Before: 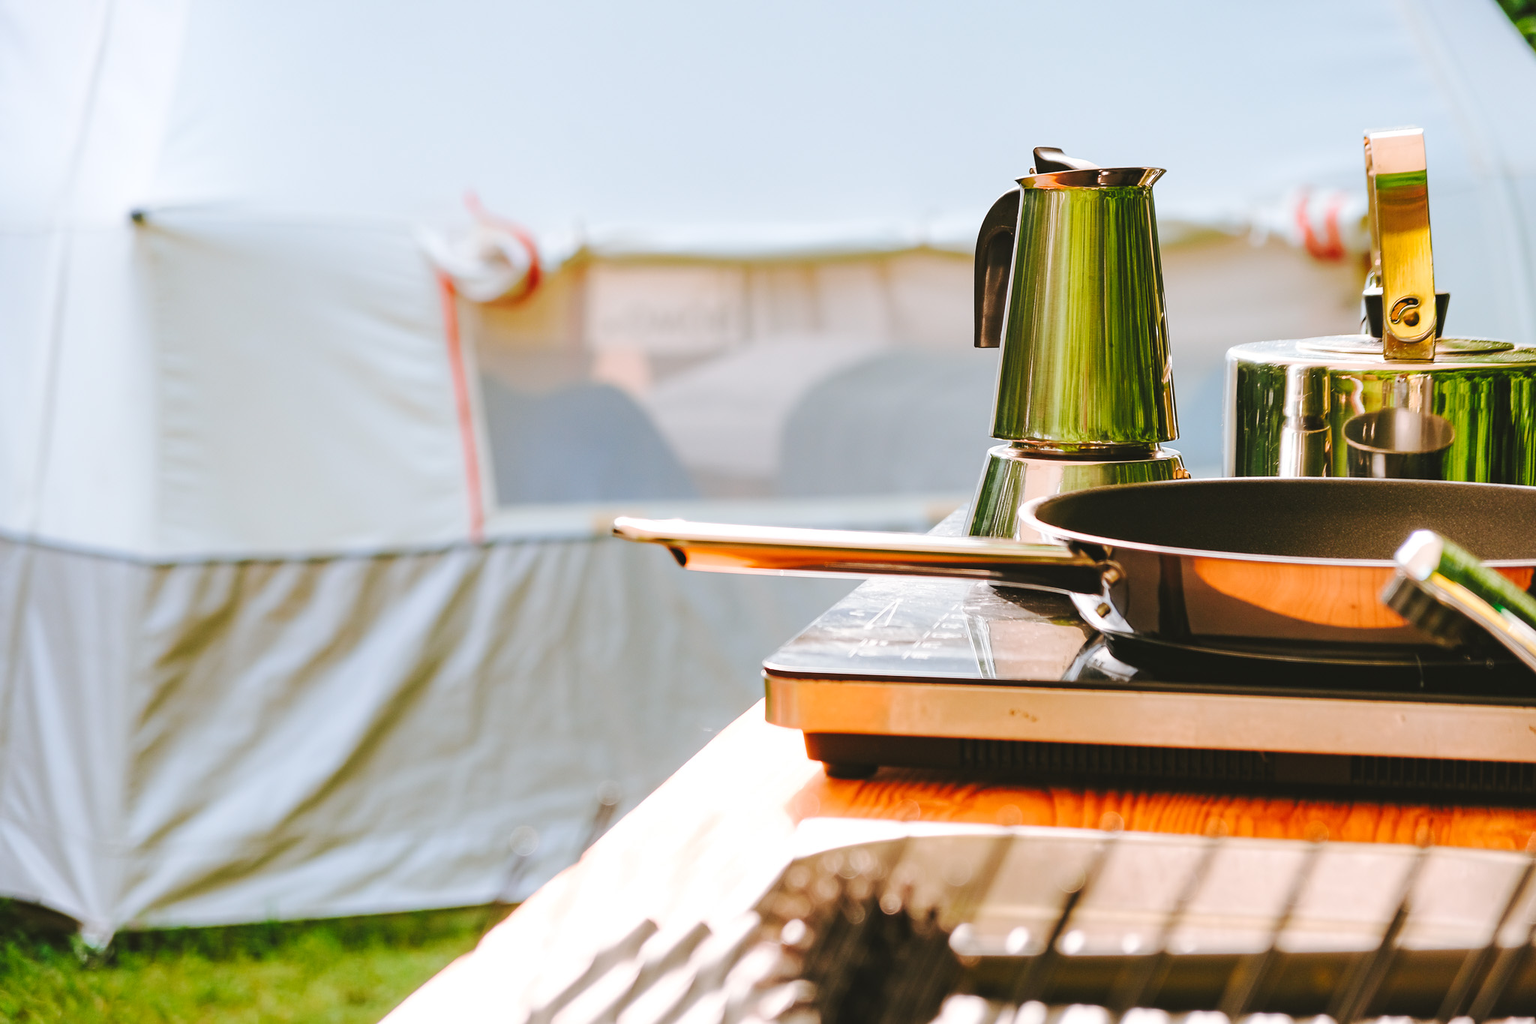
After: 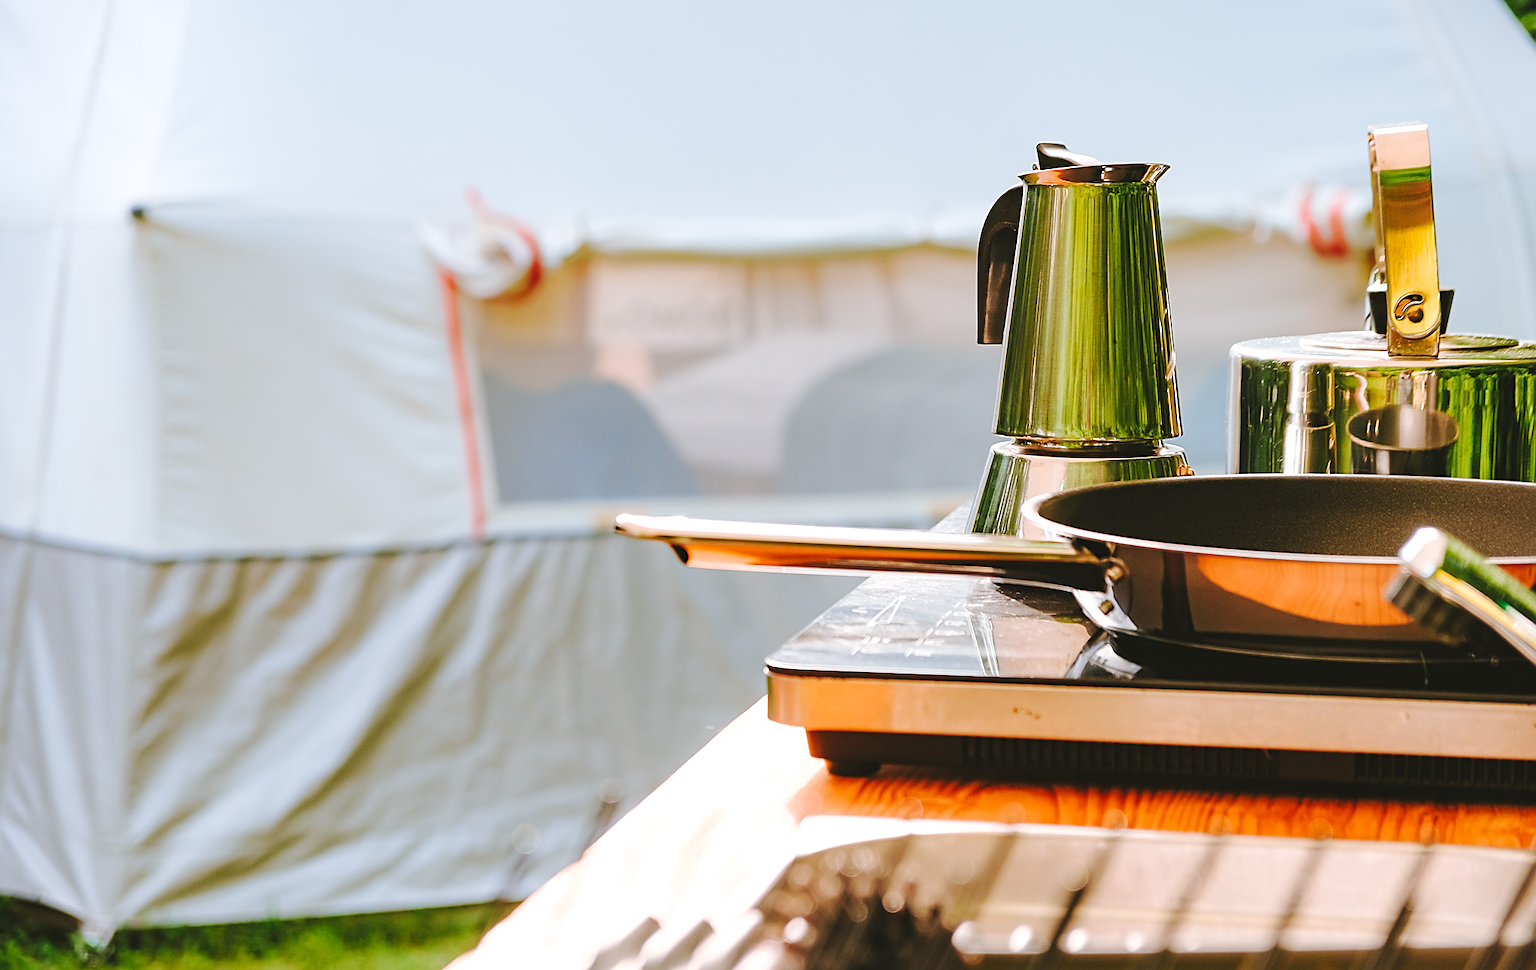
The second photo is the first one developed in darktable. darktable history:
crop: top 0.448%, right 0.264%, bottom 5.045%
sharpen: on, module defaults
